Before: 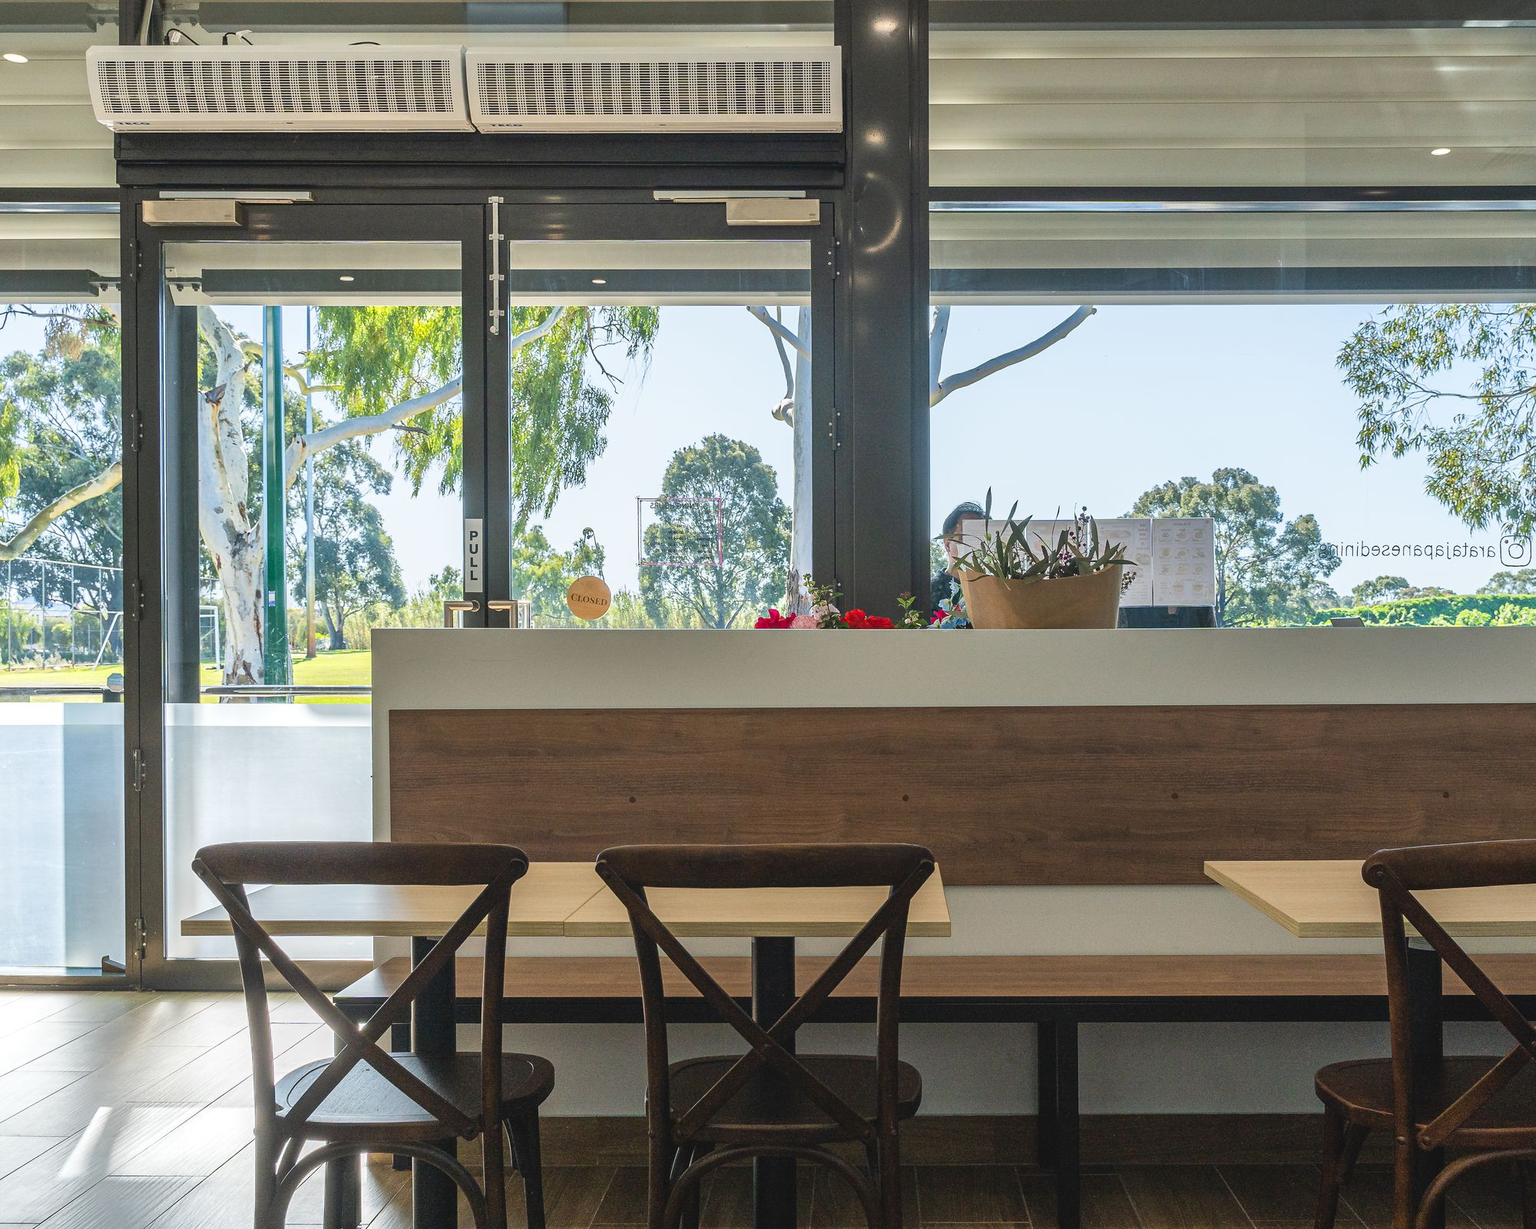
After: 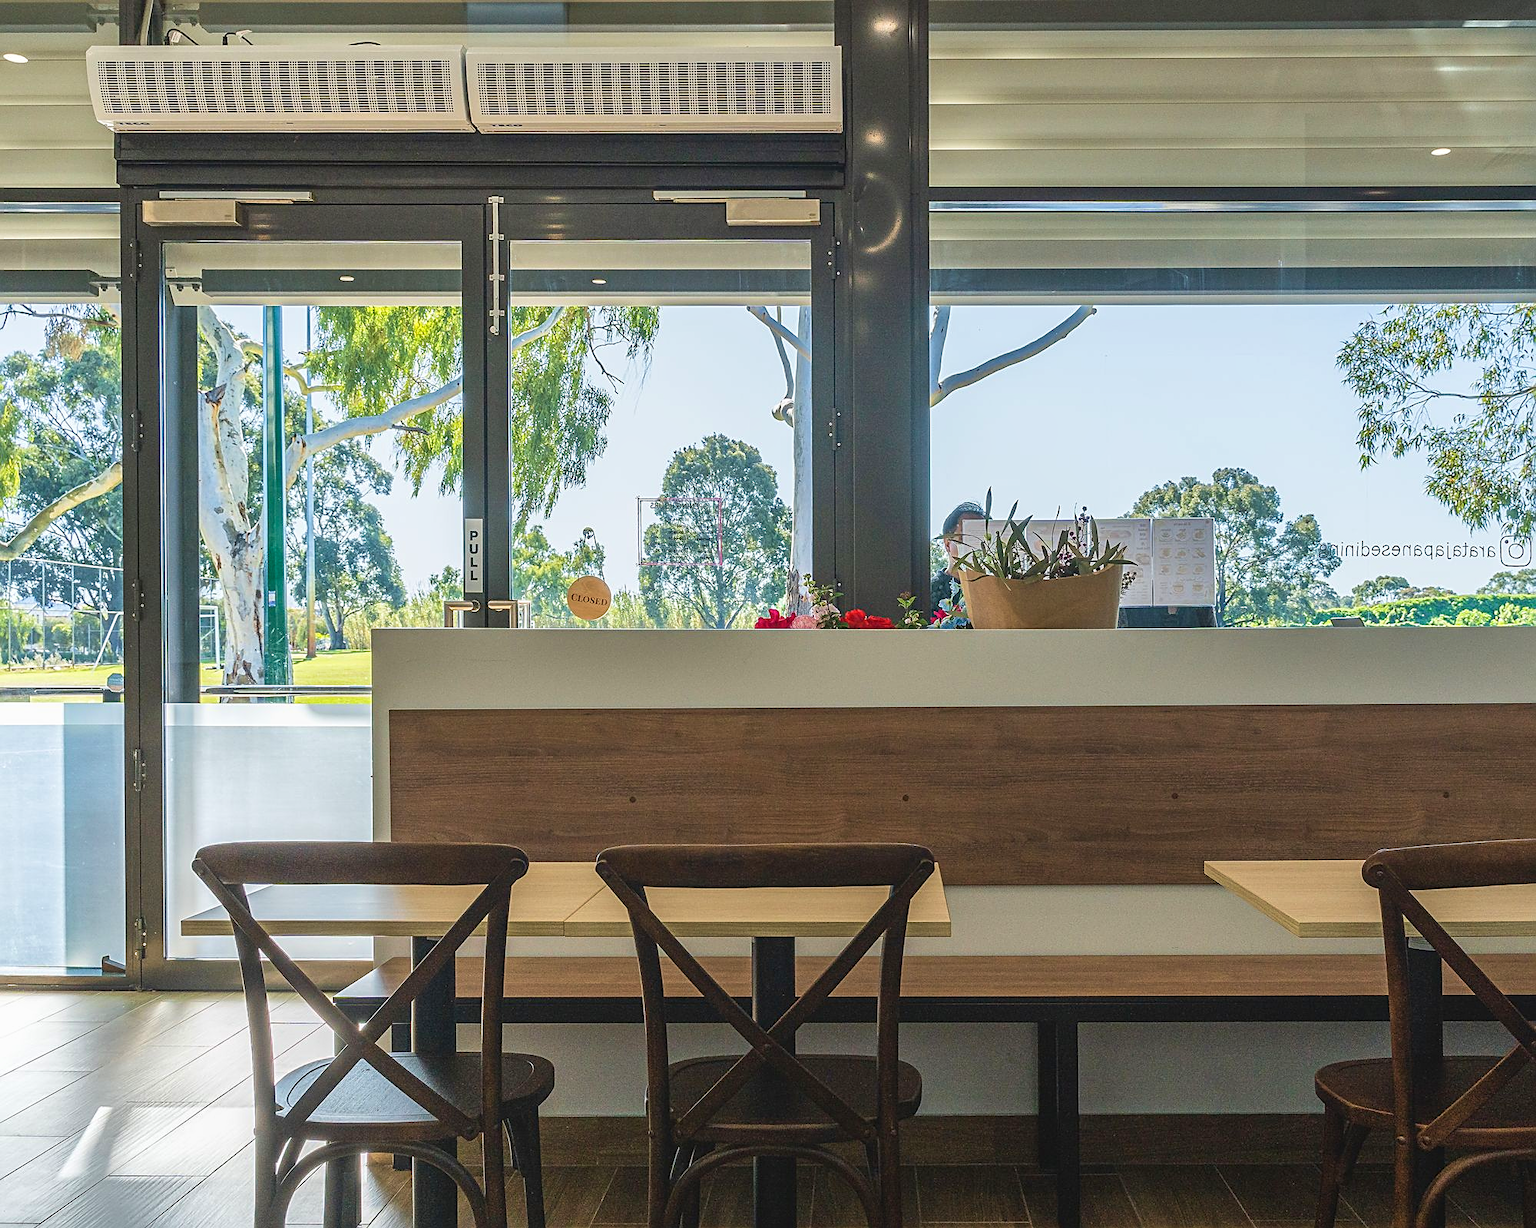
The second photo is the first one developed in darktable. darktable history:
local contrast: detail 109%
velvia: on, module defaults
sharpen: on, module defaults
